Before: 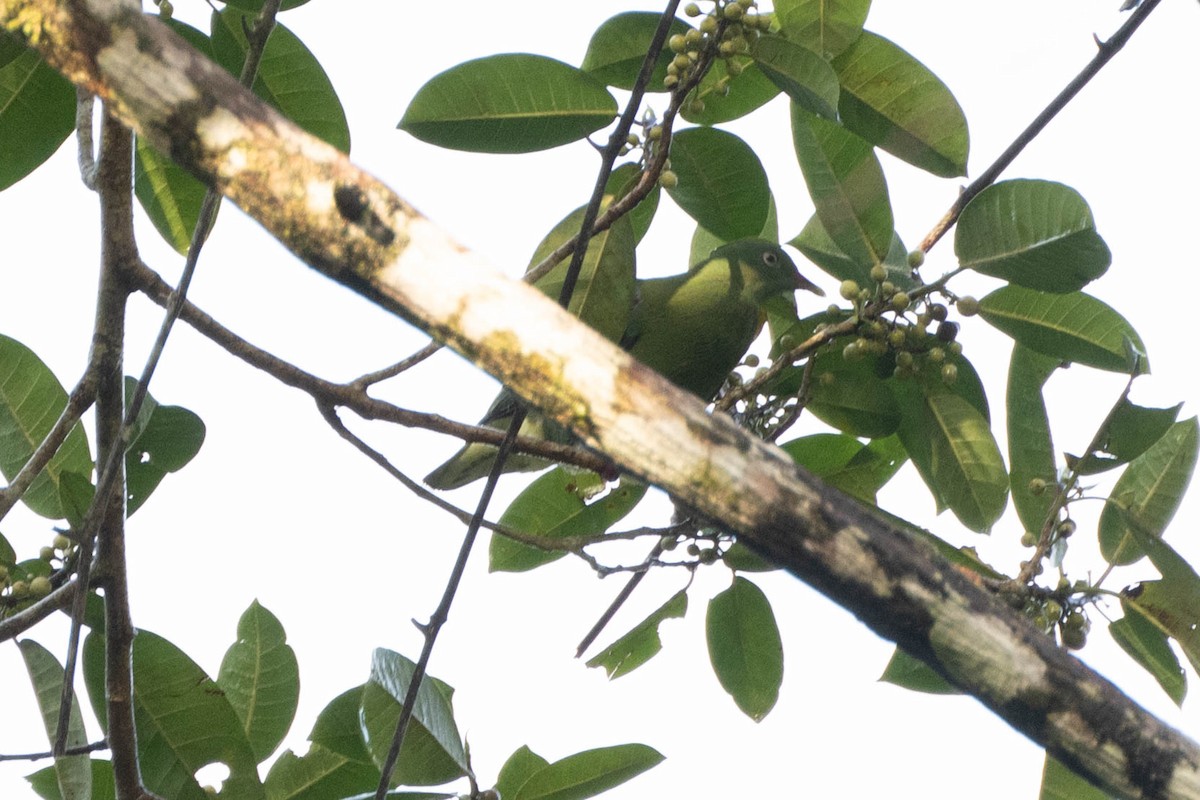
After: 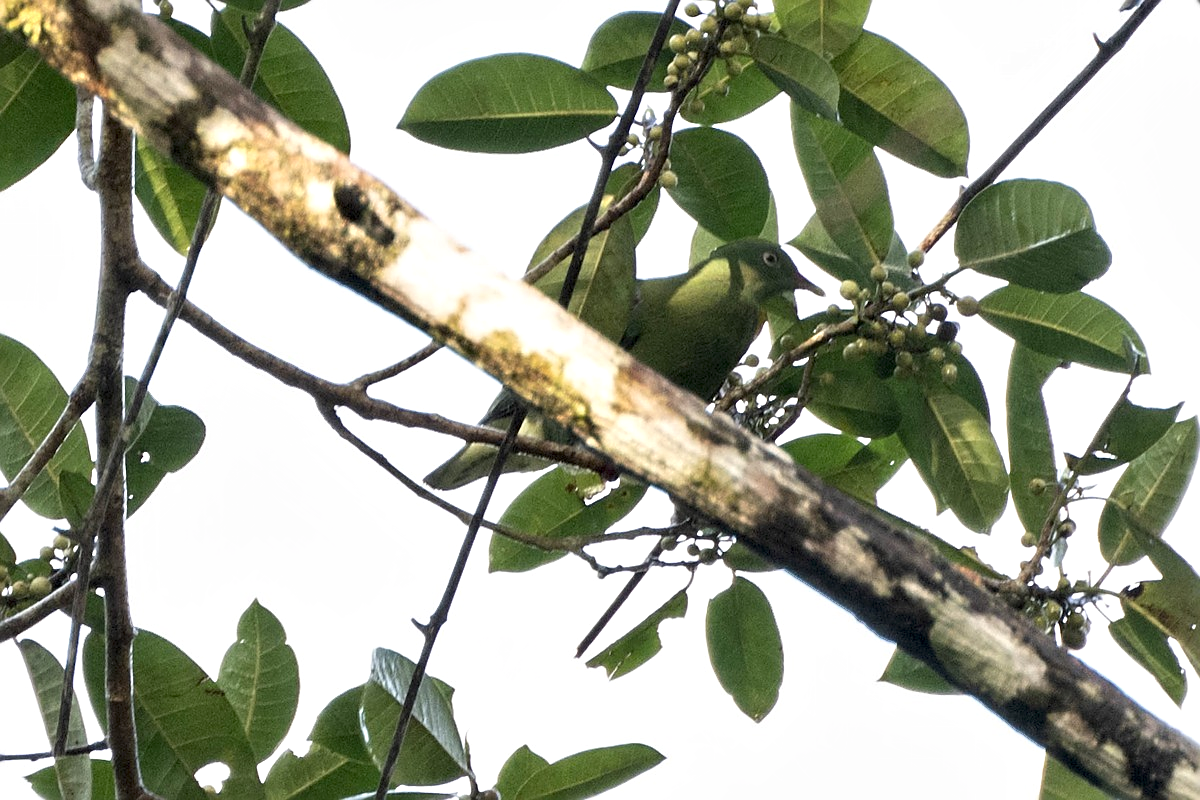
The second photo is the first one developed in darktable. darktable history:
sharpen: on, module defaults
haze removal: strength 0.29, distance 0.25, compatibility mode true, adaptive false
contrast equalizer: y [[0.513, 0.565, 0.608, 0.562, 0.512, 0.5], [0.5 ×6], [0.5, 0.5, 0.5, 0.528, 0.598, 0.658], [0 ×6], [0 ×6]]
